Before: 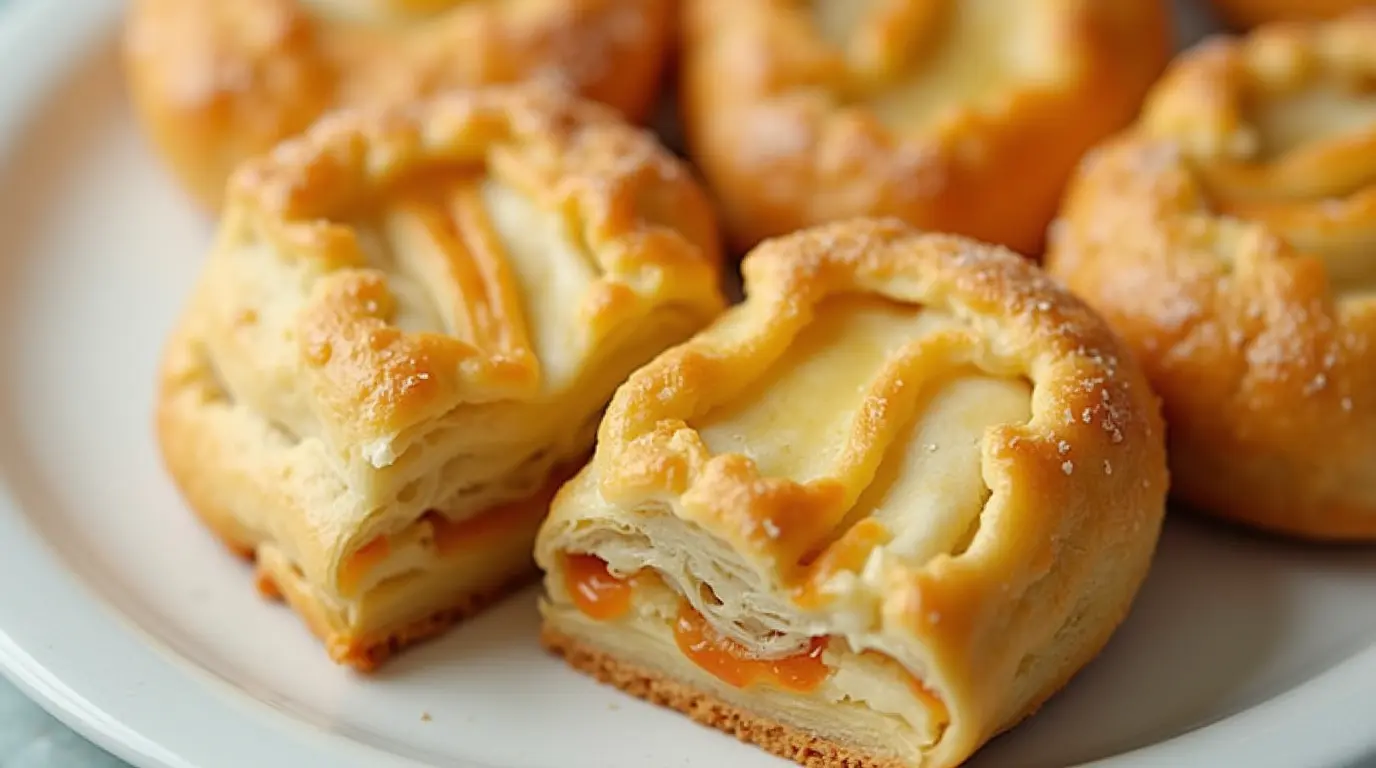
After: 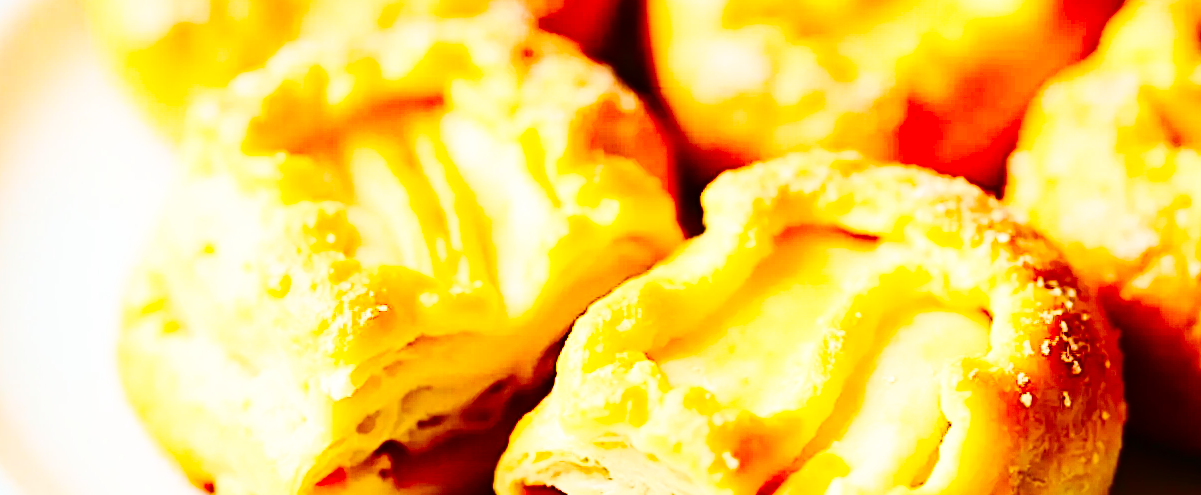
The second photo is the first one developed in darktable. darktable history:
base curve: curves: ch0 [(0, 0) (0.036, 0.037) (0.121, 0.228) (0.46, 0.76) (0.859, 0.983) (1, 1)], preserve colors none
haze removal: compatibility mode true, adaptive false
tone curve: curves: ch0 [(0, 0) (0.003, 0.009) (0.011, 0.013) (0.025, 0.019) (0.044, 0.029) (0.069, 0.04) (0.1, 0.053) (0.136, 0.08) (0.177, 0.114) (0.224, 0.151) (0.277, 0.207) (0.335, 0.267) (0.399, 0.35) (0.468, 0.442) (0.543, 0.545) (0.623, 0.656) (0.709, 0.752) (0.801, 0.843) (0.898, 0.932) (1, 1)], preserve colors none
contrast brightness saturation: contrast 0.4, brightness 0.05, saturation 0.25
crop: left 3.015%, top 8.969%, right 9.647%, bottom 26.457%
